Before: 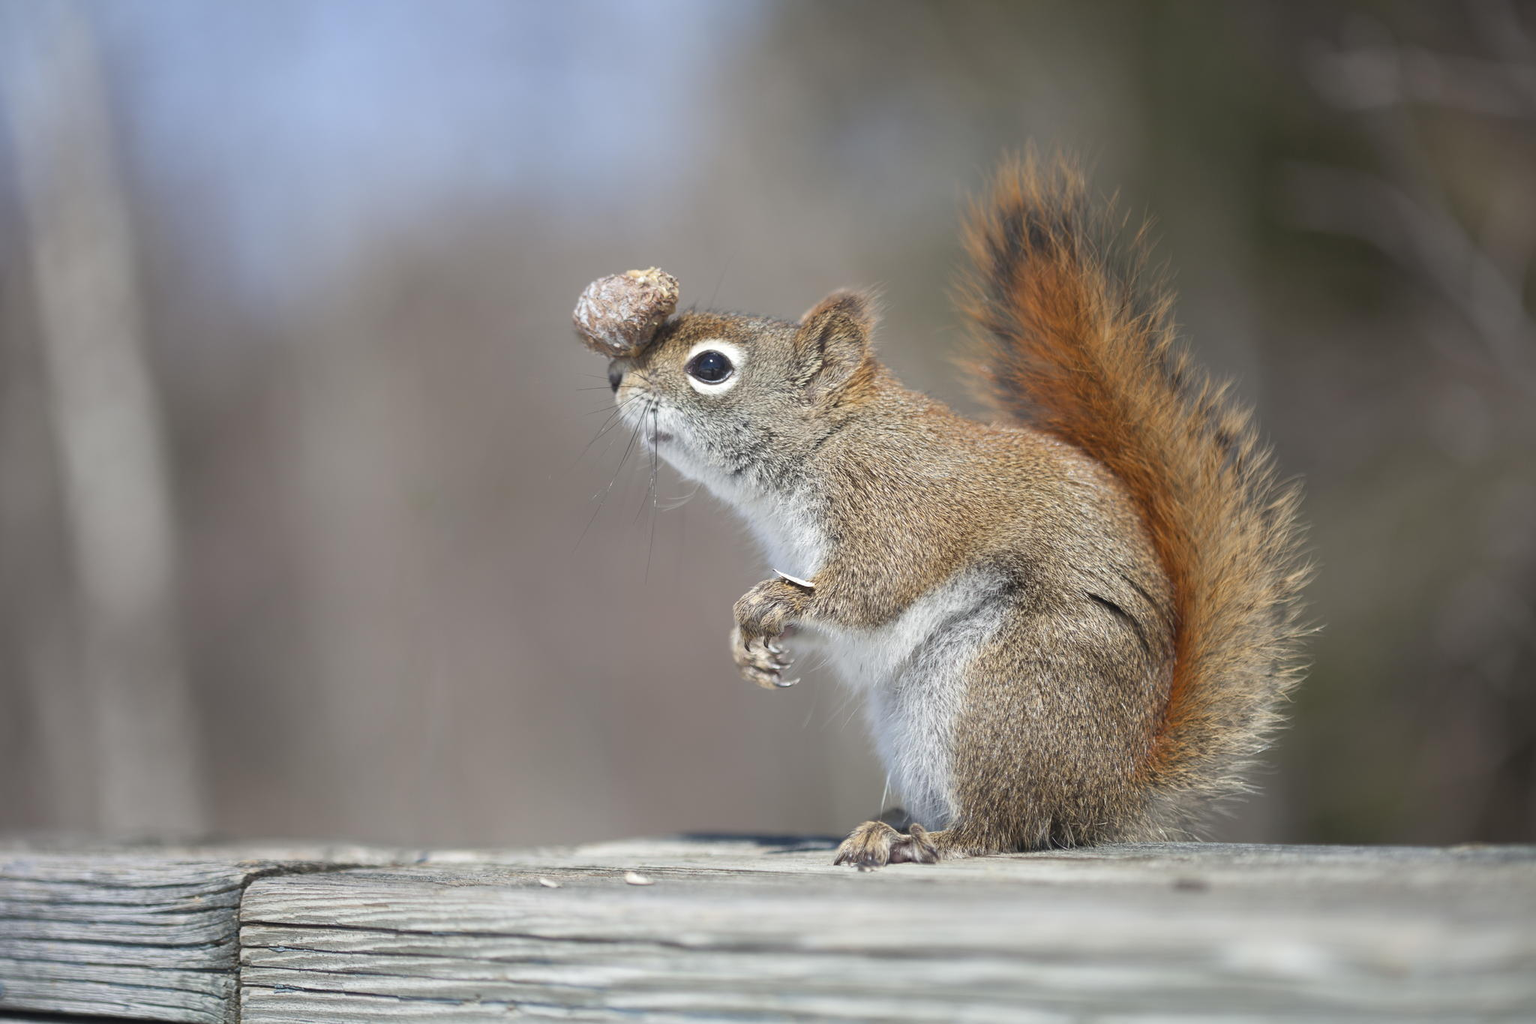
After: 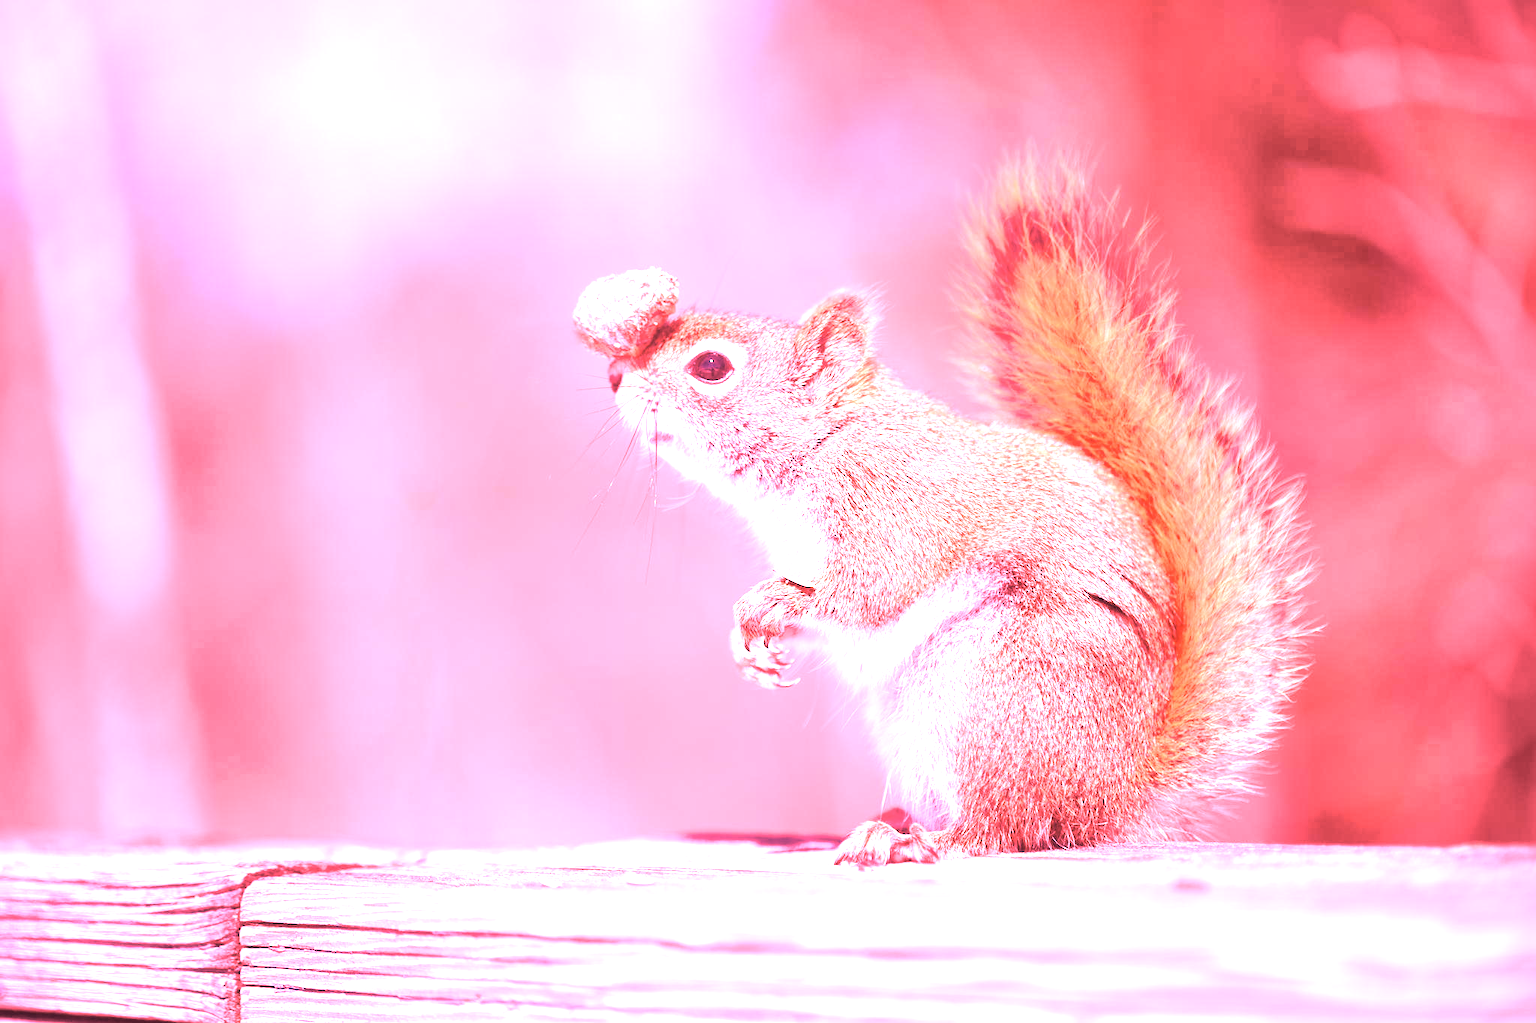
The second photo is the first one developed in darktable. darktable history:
white balance: red 4.26, blue 1.802
color correction: saturation 0.8
local contrast: mode bilateral grid, contrast 20, coarseness 50, detail 150%, midtone range 0.2
